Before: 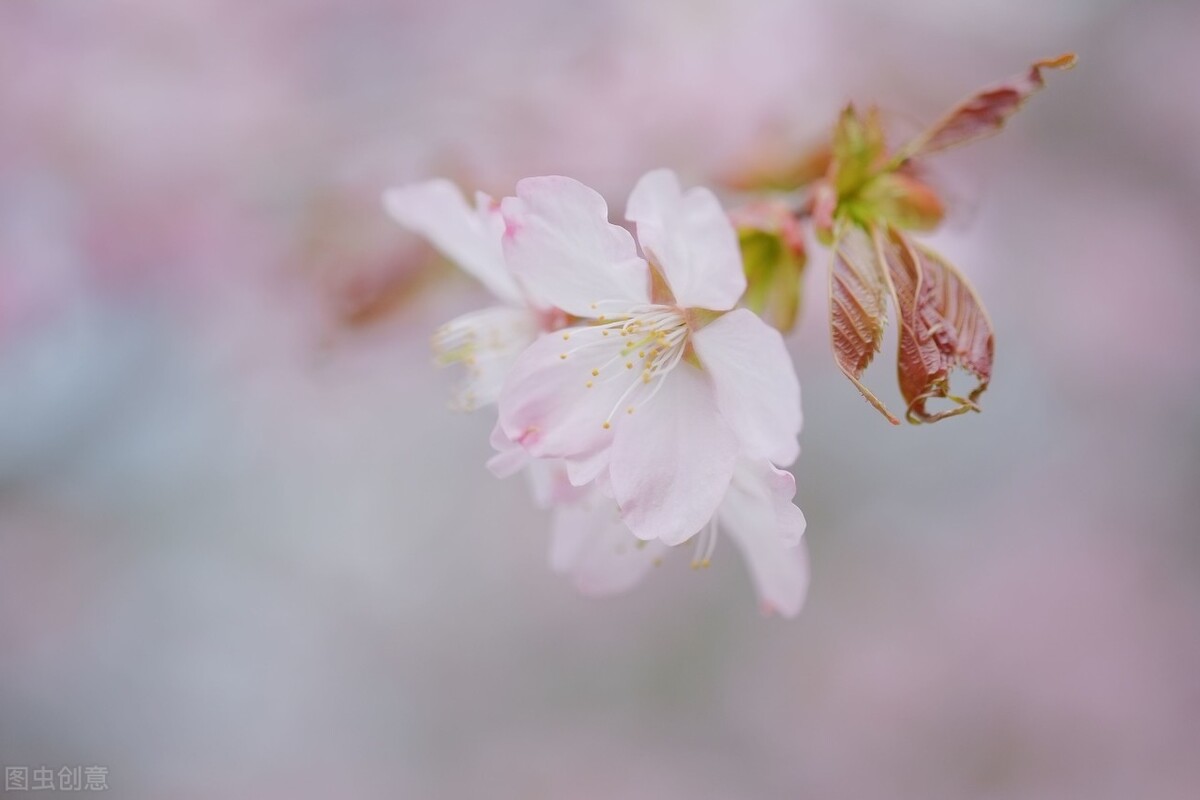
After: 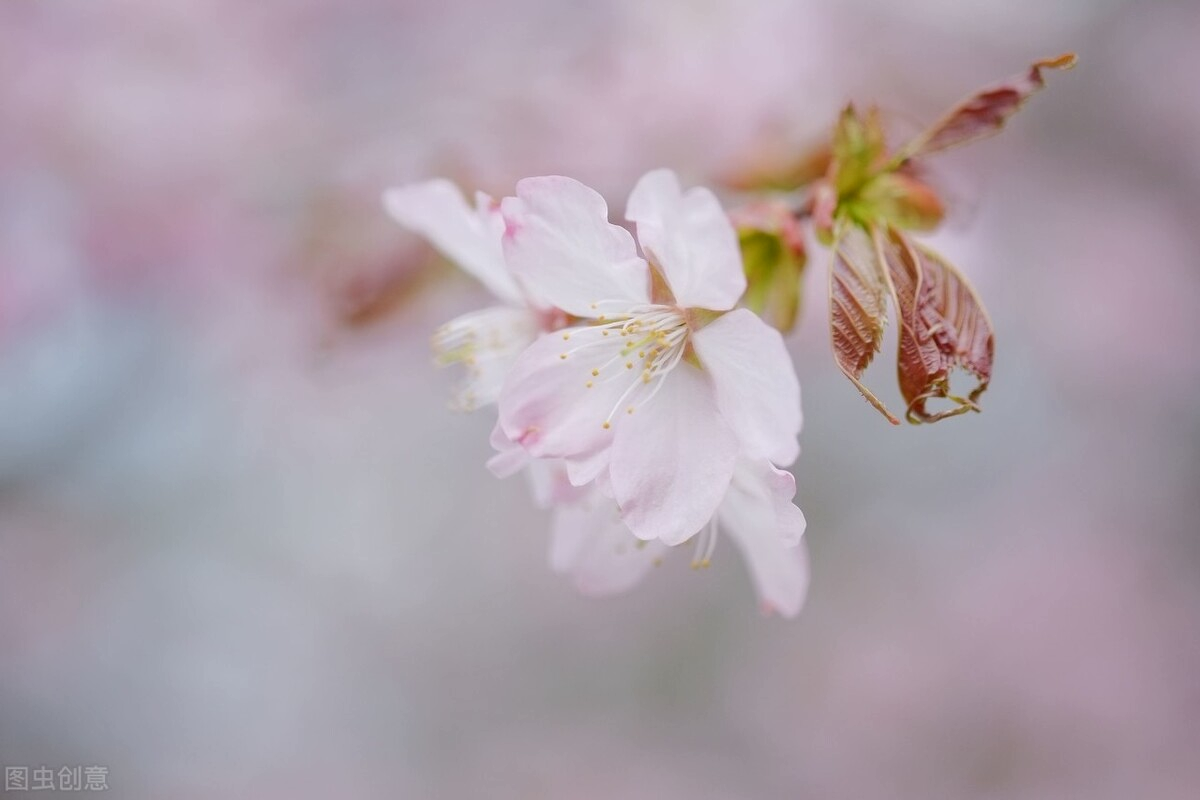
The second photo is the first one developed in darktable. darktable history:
tone equalizer: edges refinement/feathering 500, mask exposure compensation -1.57 EV, preserve details no
local contrast: on, module defaults
